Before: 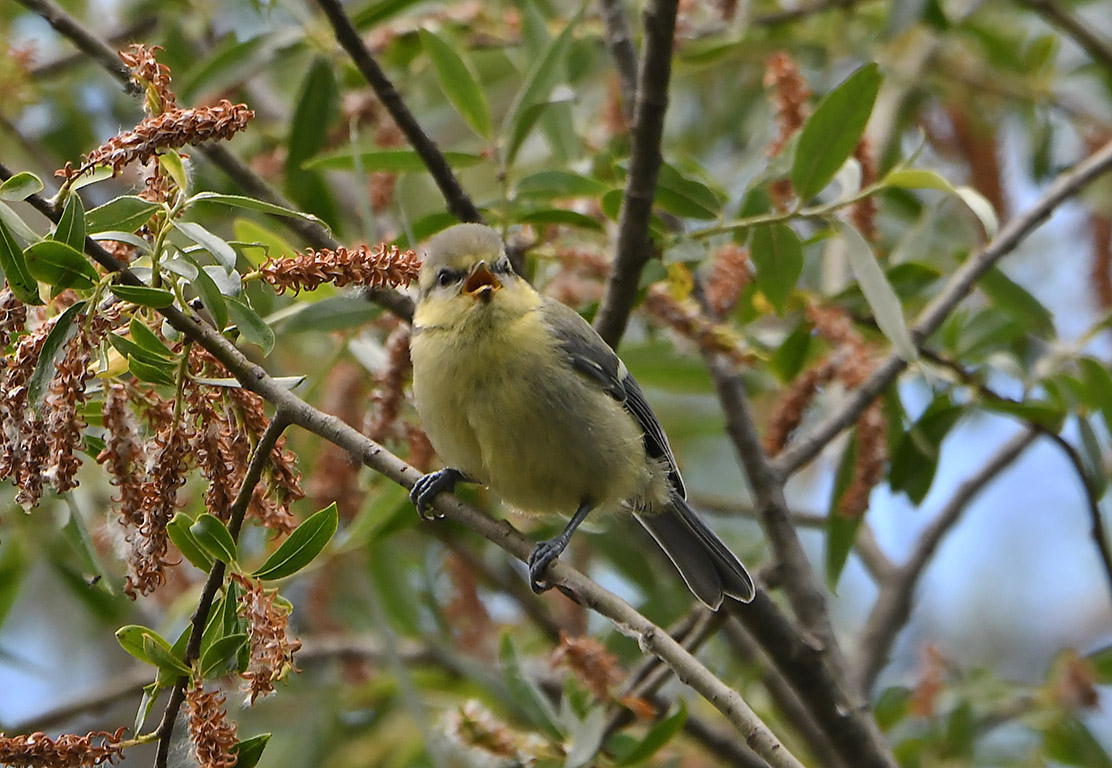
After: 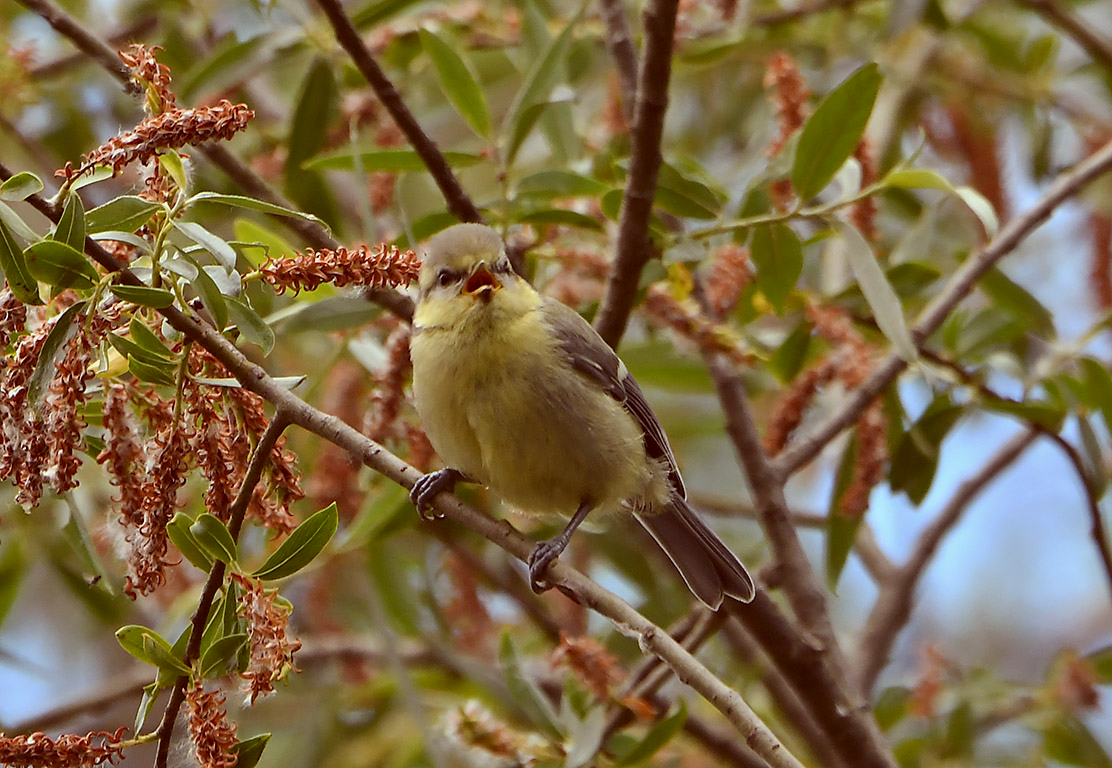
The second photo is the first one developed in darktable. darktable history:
color correction: highlights a* -7.09, highlights b* -0.152, shadows a* 20.06, shadows b* 11.14
